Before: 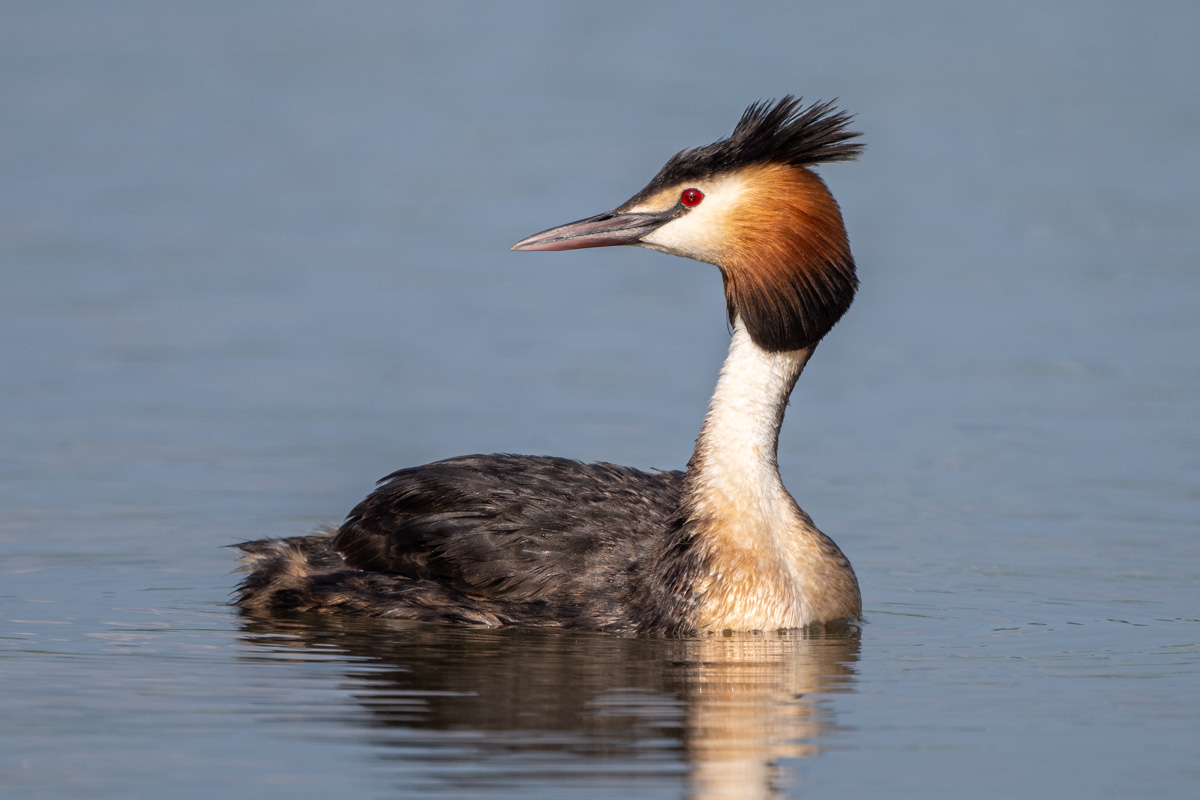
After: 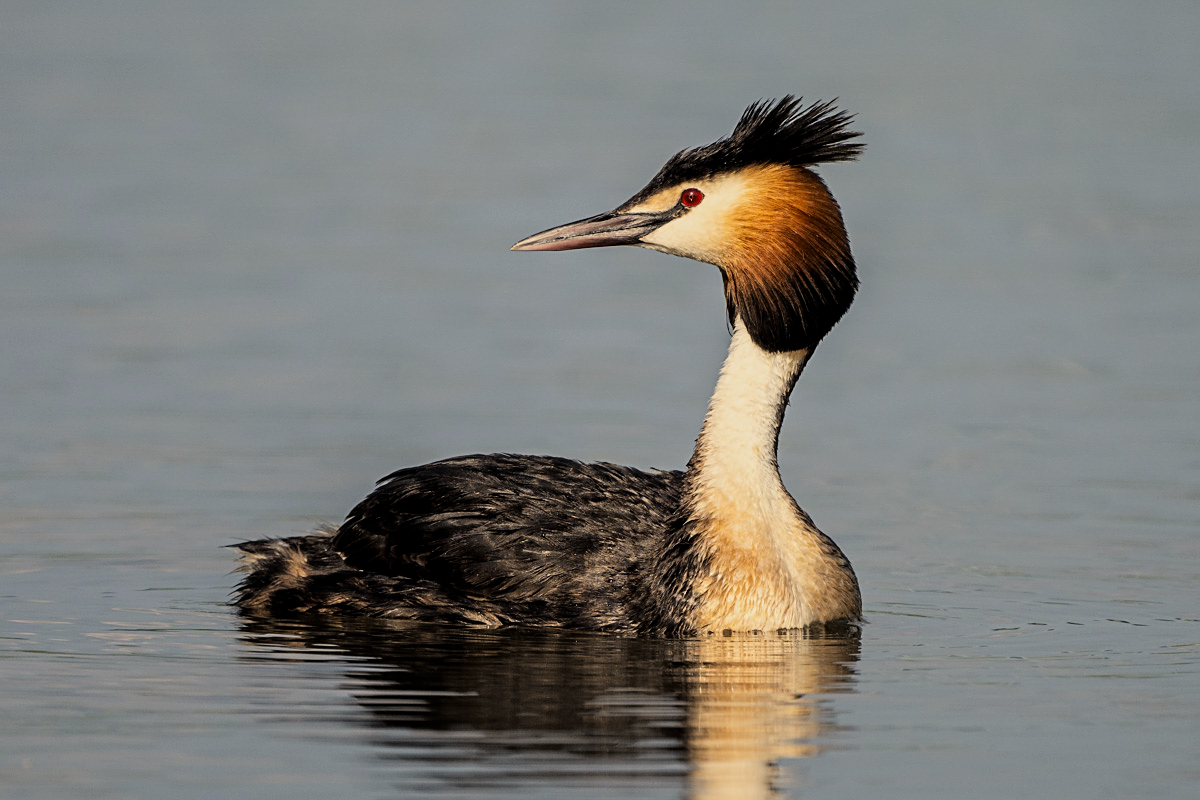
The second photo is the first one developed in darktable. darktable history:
filmic rgb: black relative exposure -7.96 EV, white relative exposure 4.01 EV, hardness 4.11, latitude 50.19%, contrast 1.101
tone curve: curves: ch0 [(0, 0) (0.003, 0.002) (0.011, 0.009) (0.025, 0.019) (0.044, 0.031) (0.069, 0.044) (0.1, 0.061) (0.136, 0.087) (0.177, 0.127) (0.224, 0.172) (0.277, 0.226) (0.335, 0.295) (0.399, 0.367) (0.468, 0.445) (0.543, 0.536) (0.623, 0.626) (0.709, 0.717) (0.801, 0.806) (0.898, 0.889) (1, 1)], color space Lab, linked channels, preserve colors none
color correction: highlights a* 1.27, highlights b* 17.93
sharpen: on, module defaults
